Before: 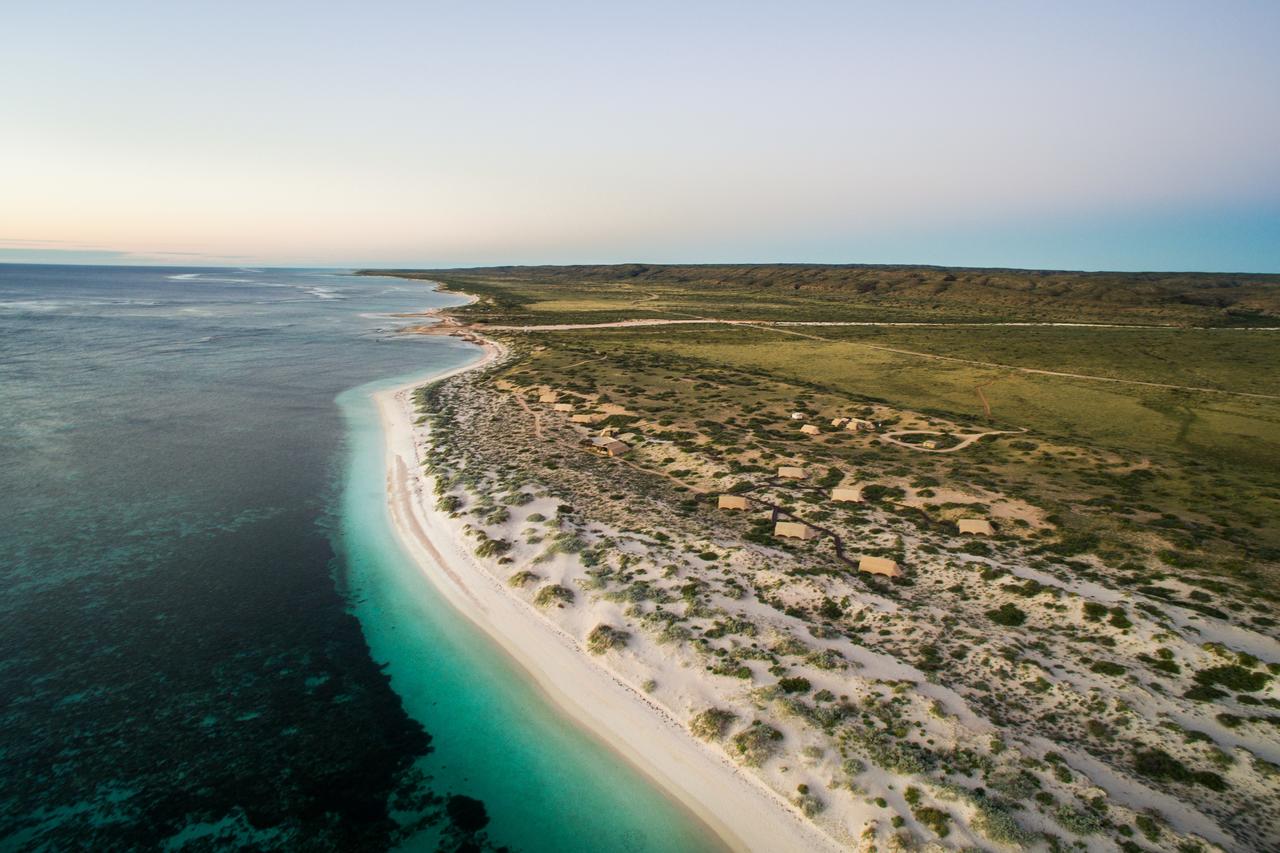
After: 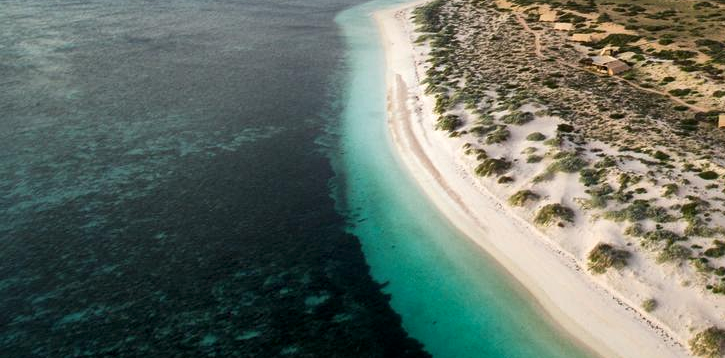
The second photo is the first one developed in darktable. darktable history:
crop: top 44.754%, right 43.311%, bottom 13.271%
local contrast: mode bilateral grid, contrast 21, coarseness 51, detail 171%, midtone range 0.2
